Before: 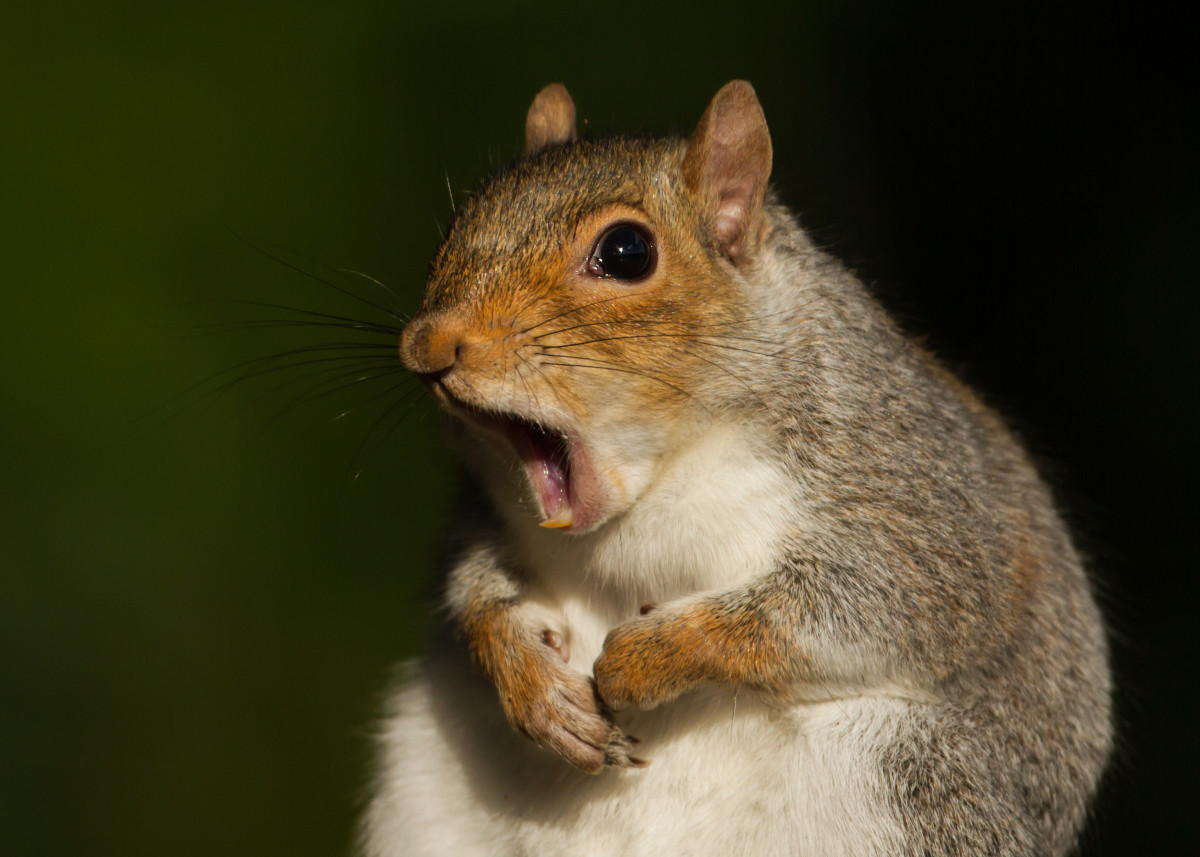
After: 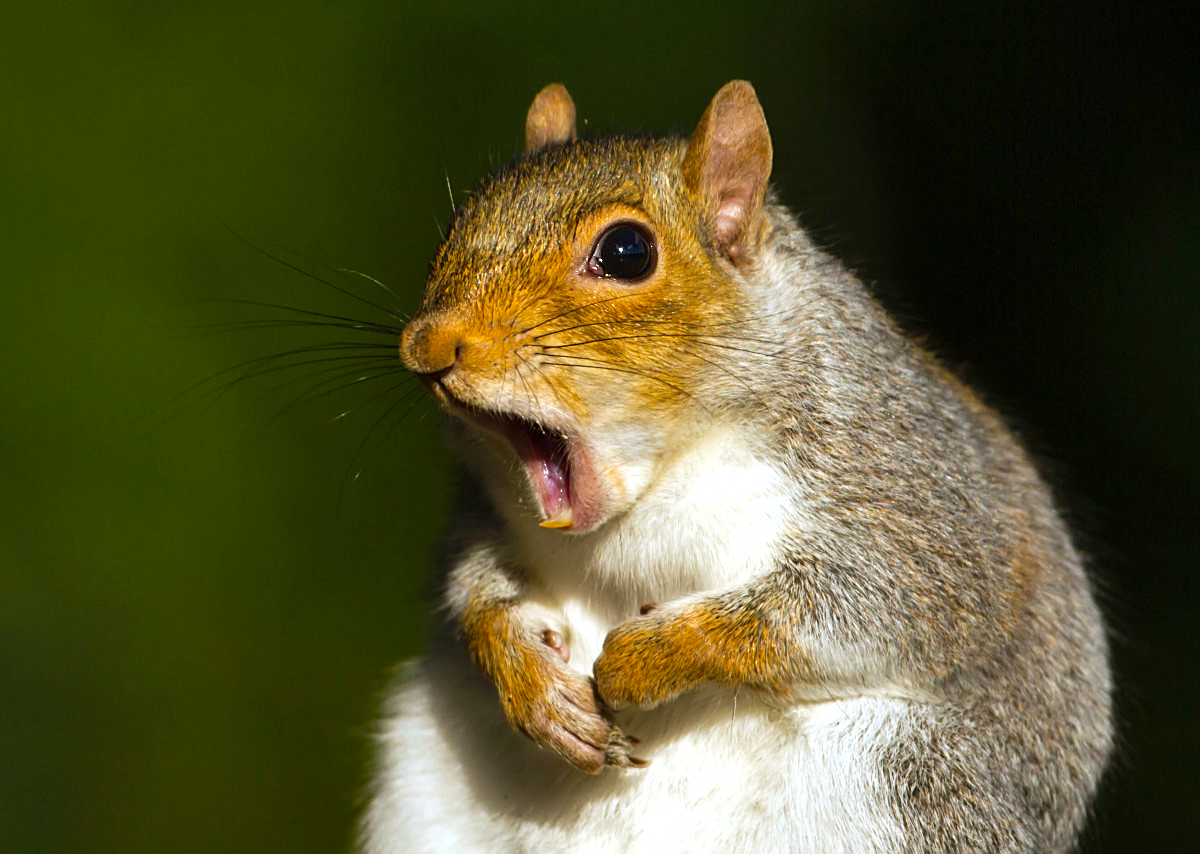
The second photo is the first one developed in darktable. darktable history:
color balance: mode lift, gamma, gain (sRGB)
exposure: black level correction 0, exposure 0.7 EV, compensate exposure bias true, compensate highlight preservation false
sharpen: on, module defaults
color balance rgb: perceptual saturation grading › global saturation 25%, global vibrance 20%
shadows and highlights: shadows 32, highlights -32, soften with gaussian
white balance: red 0.931, blue 1.11
crop: top 0.05%, bottom 0.098%
